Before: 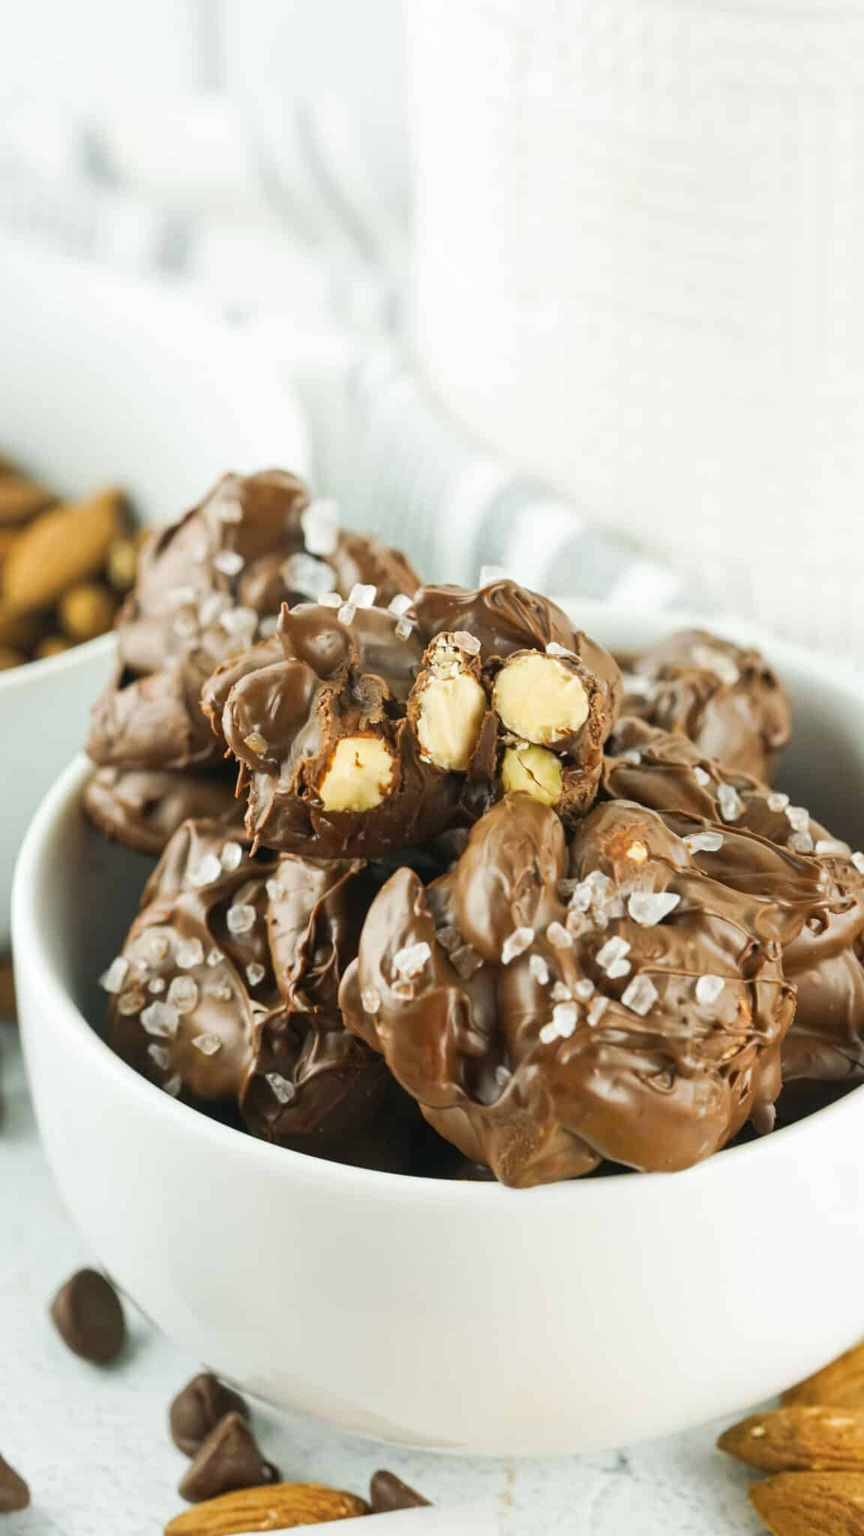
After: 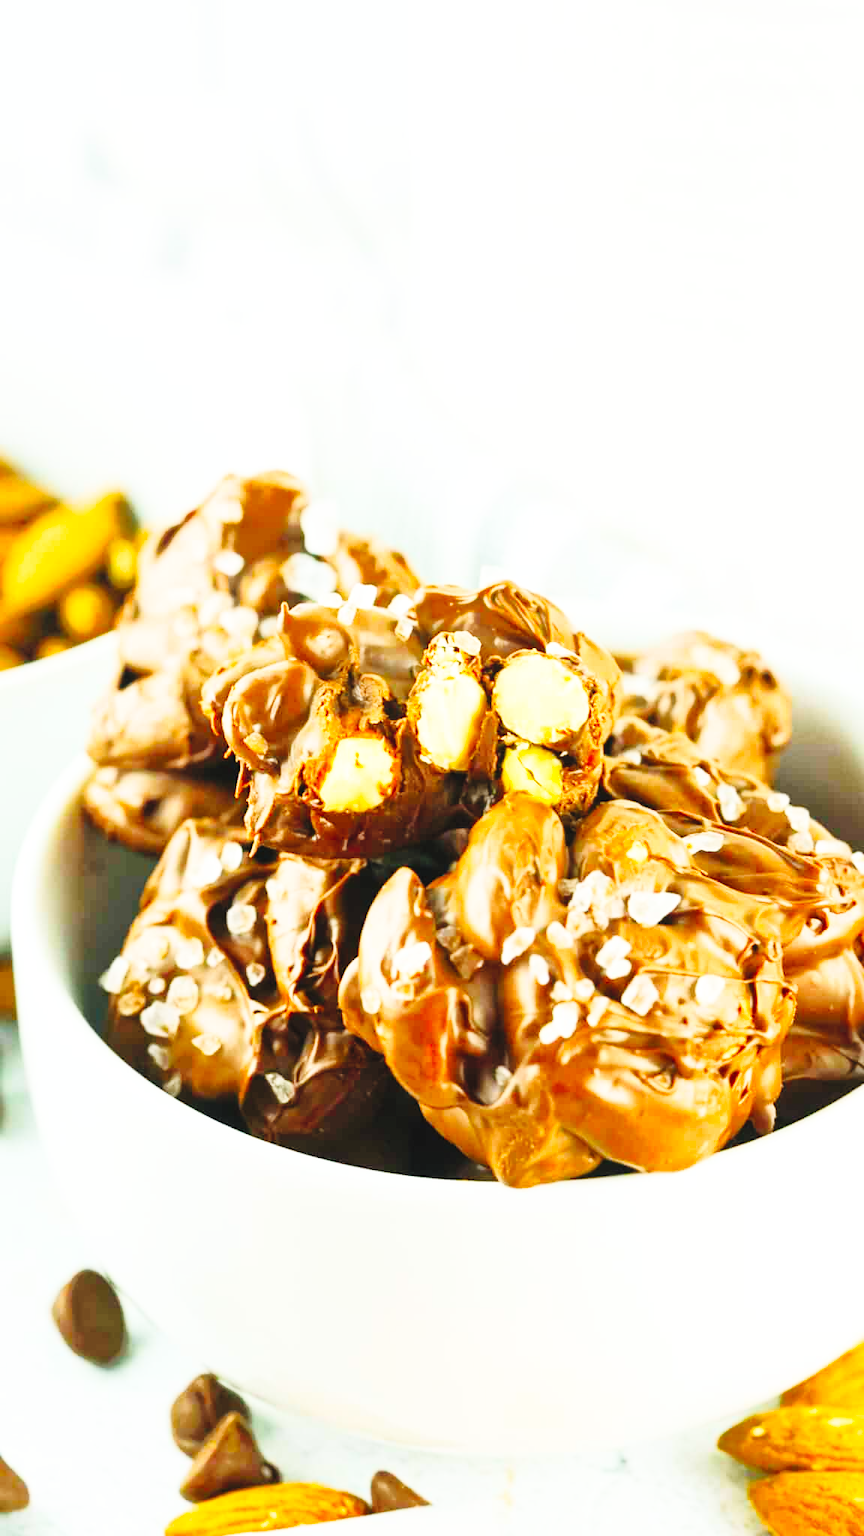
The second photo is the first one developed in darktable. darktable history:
base curve: curves: ch0 [(0, 0) (0, 0) (0.002, 0.001) (0.008, 0.003) (0.019, 0.011) (0.037, 0.037) (0.064, 0.11) (0.102, 0.232) (0.152, 0.379) (0.216, 0.524) (0.296, 0.665) (0.394, 0.789) (0.512, 0.881) (0.651, 0.945) (0.813, 0.986) (1, 1)], preserve colors none
contrast brightness saturation: contrast 0.242, brightness 0.264, saturation 0.392
shadows and highlights: on, module defaults
